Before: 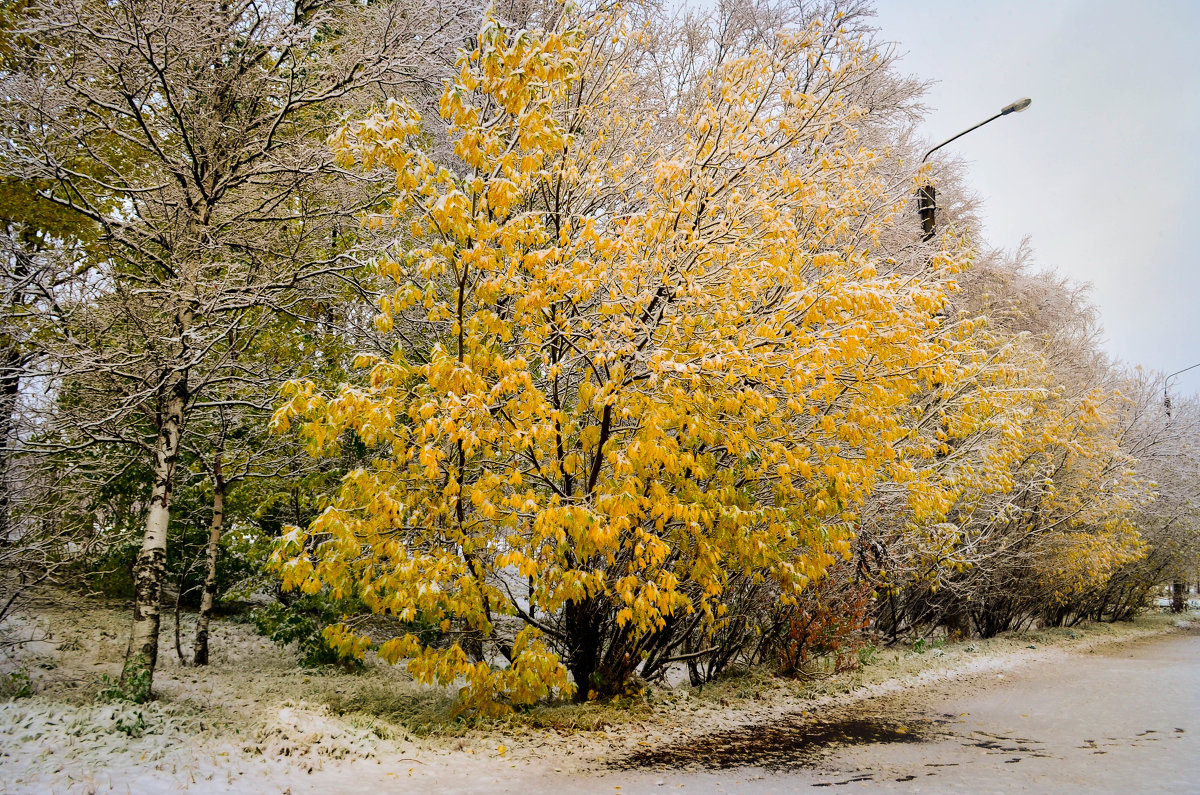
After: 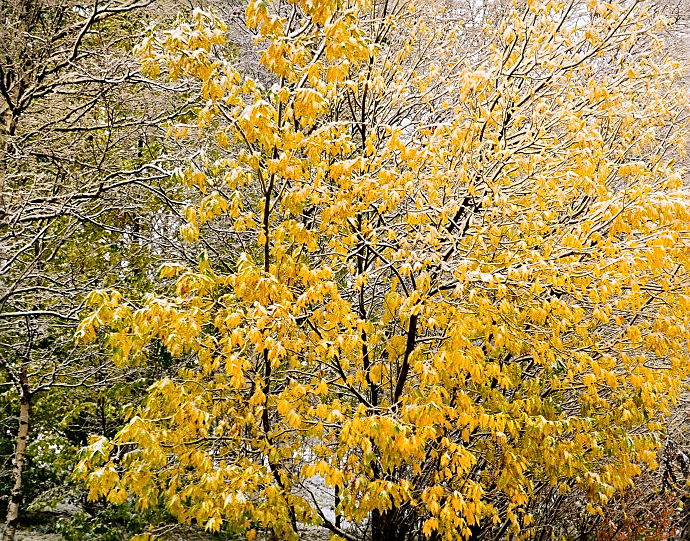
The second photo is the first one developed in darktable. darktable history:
sharpen: on, module defaults
crop: left 16.222%, top 11.4%, right 26.197%, bottom 20.485%
exposure: exposure 0.269 EV, compensate highlight preservation false
